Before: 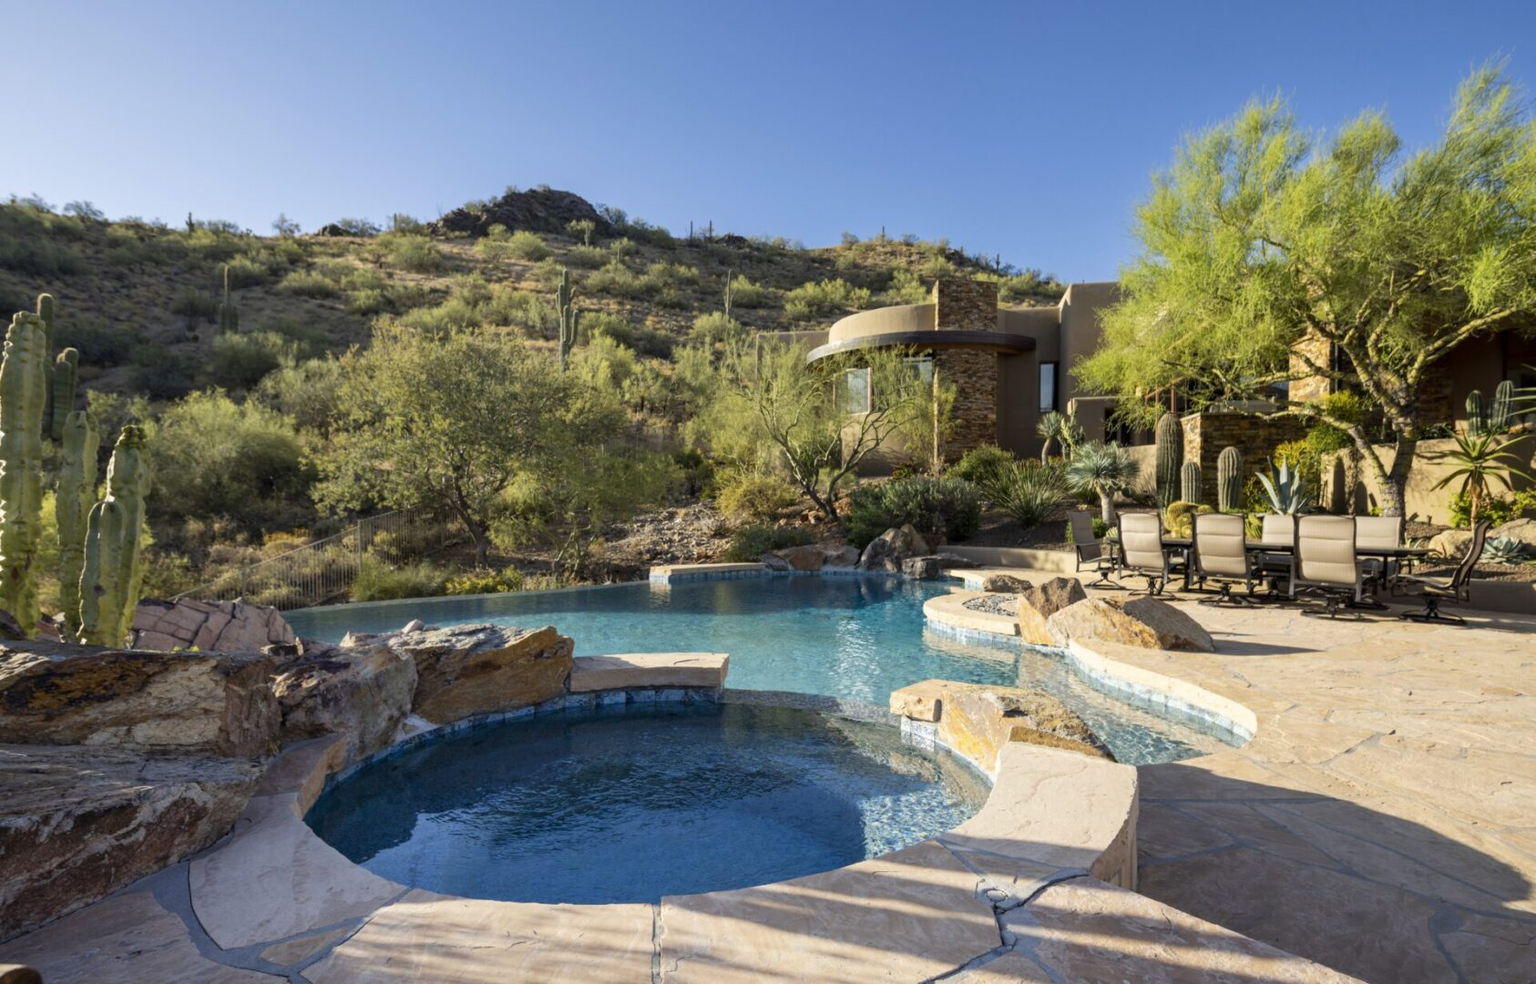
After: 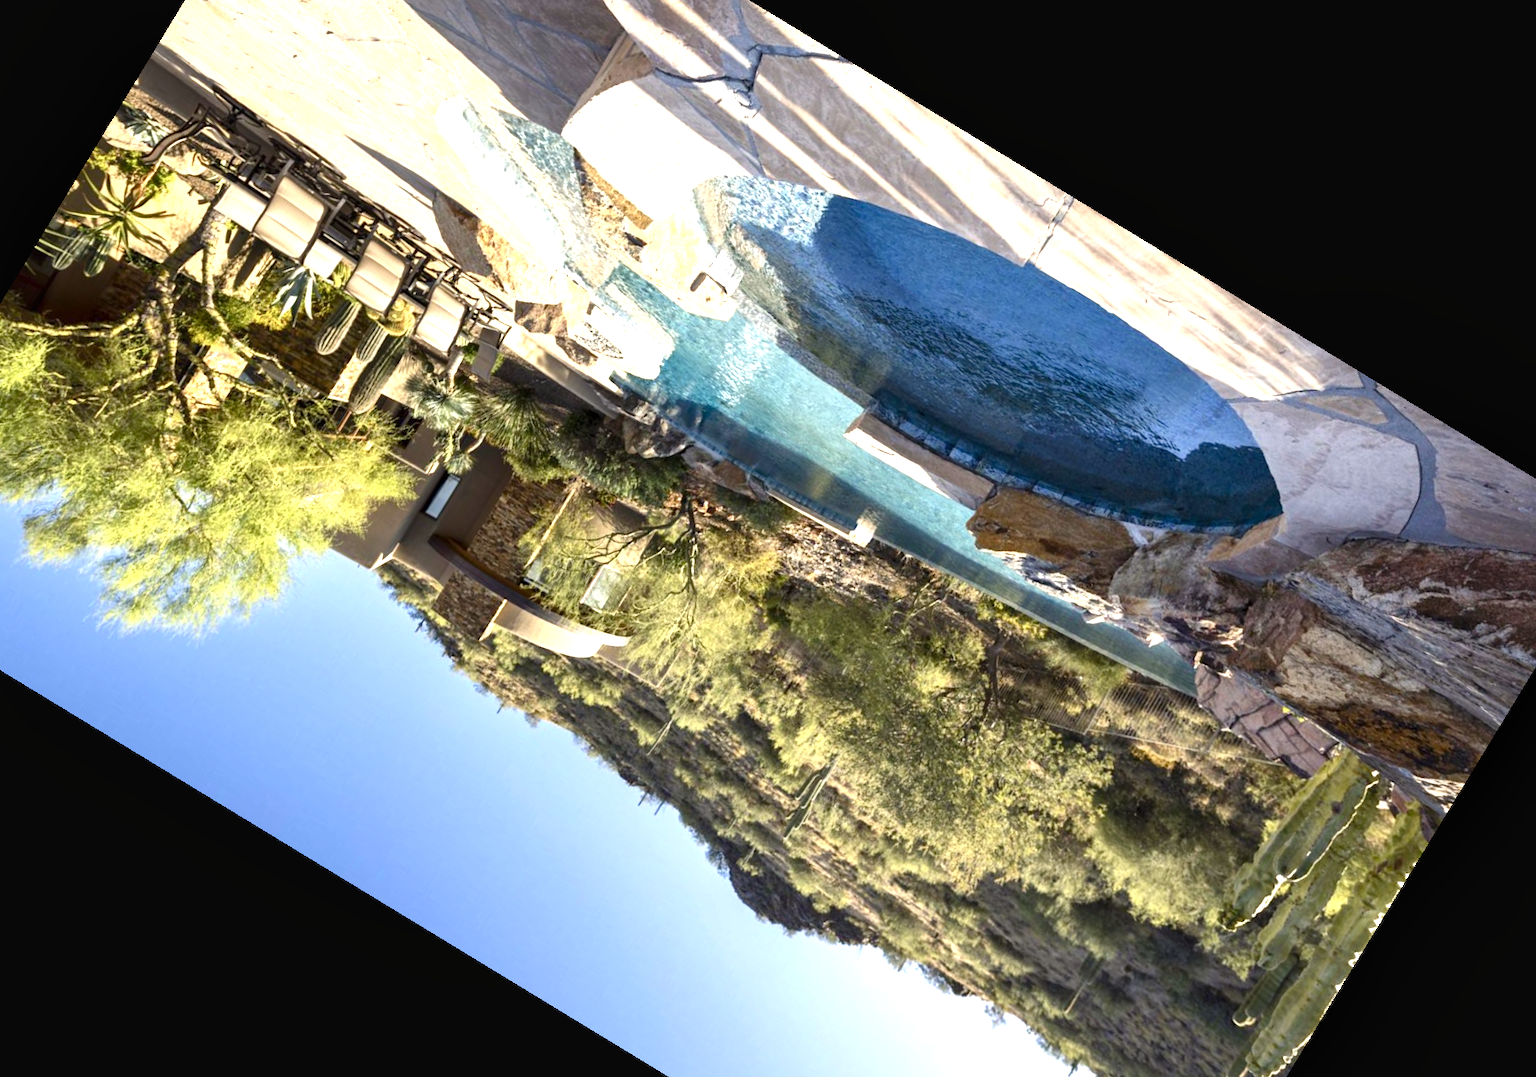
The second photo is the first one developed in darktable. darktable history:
exposure: black level correction 0, exposure 0.9 EV, compensate exposure bias true, compensate highlight preservation false
crop and rotate: angle 148.68°, left 9.111%, top 15.603%, right 4.588%, bottom 17.041%
color balance rgb: shadows lift › chroma 1%, shadows lift › hue 28.8°, power › hue 60°, highlights gain › chroma 1%, highlights gain › hue 60°, global offset › luminance 0.25%, perceptual saturation grading › highlights -20%, perceptual saturation grading › shadows 20%, perceptual brilliance grading › highlights 5%, perceptual brilliance grading › shadows -10%, global vibrance 19.67%
local contrast: mode bilateral grid, contrast 20, coarseness 50, detail 130%, midtone range 0.2
